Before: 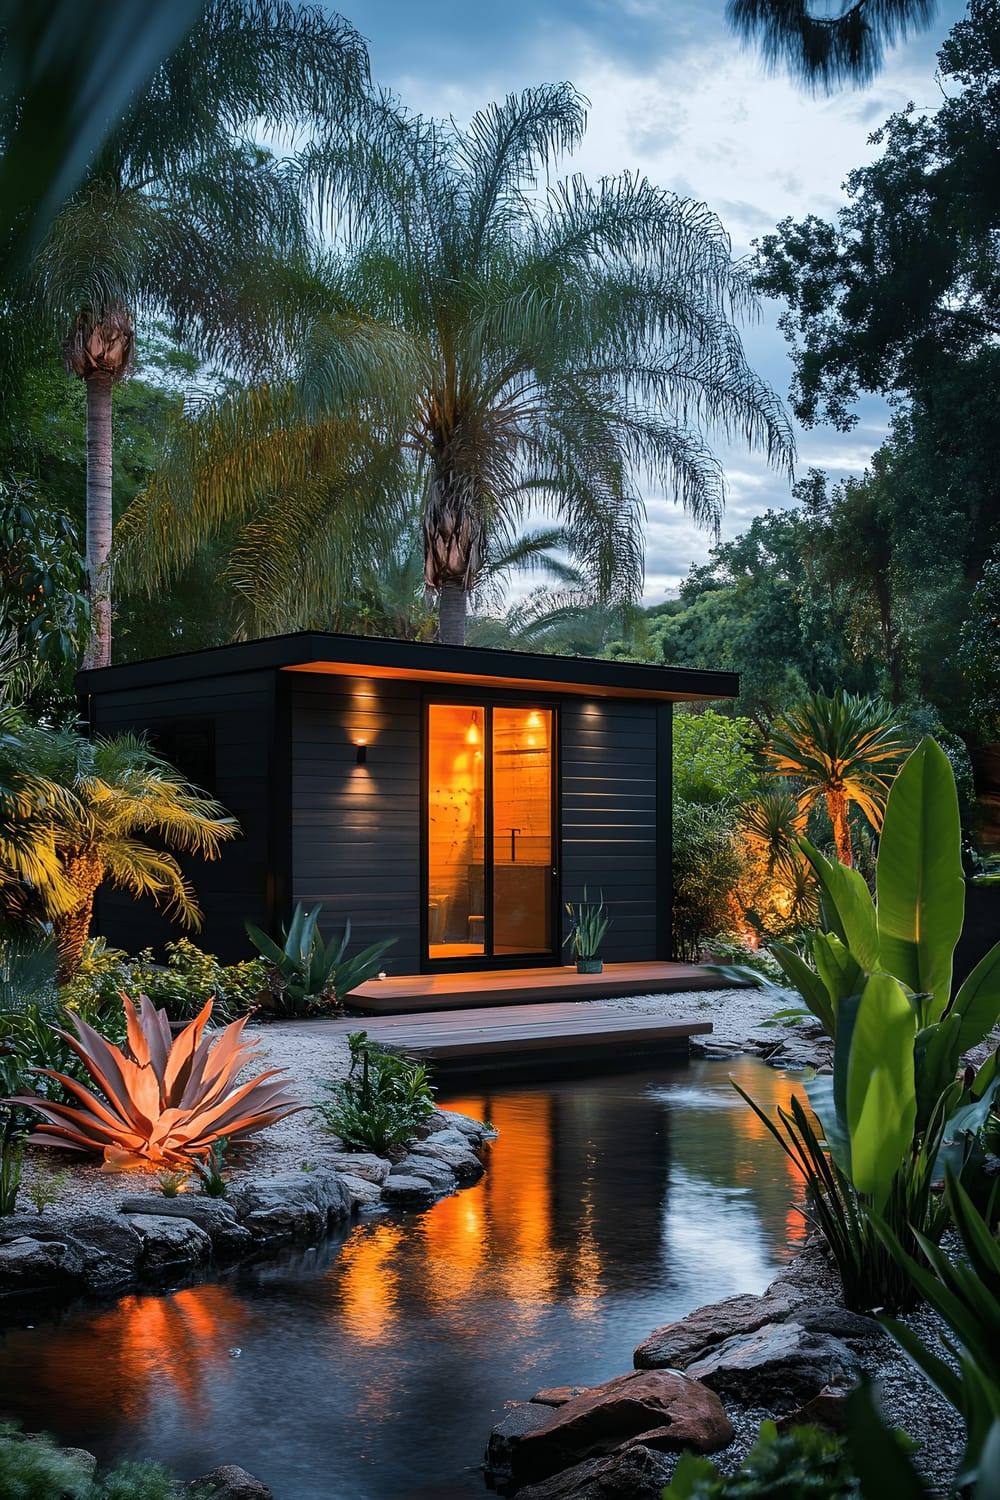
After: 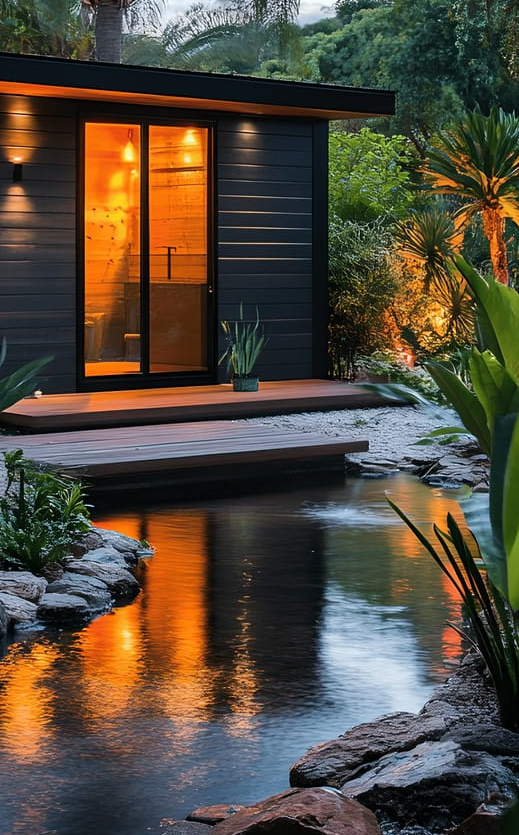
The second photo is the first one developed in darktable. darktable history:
crop: left 34.49%, top 38.865%, right 13.55%, bottom 5.455%
